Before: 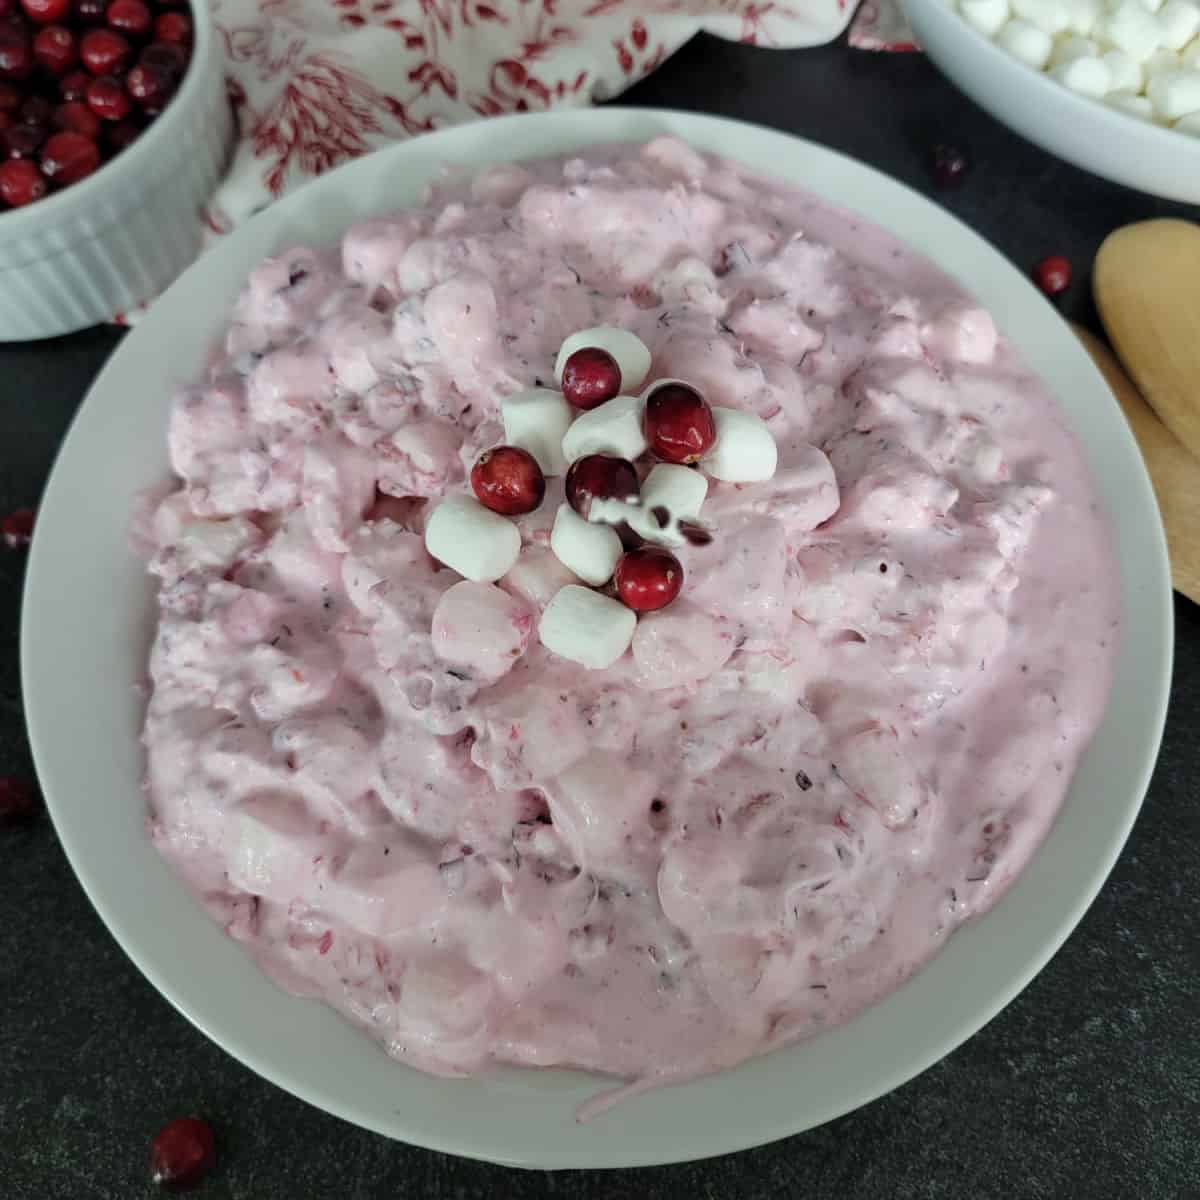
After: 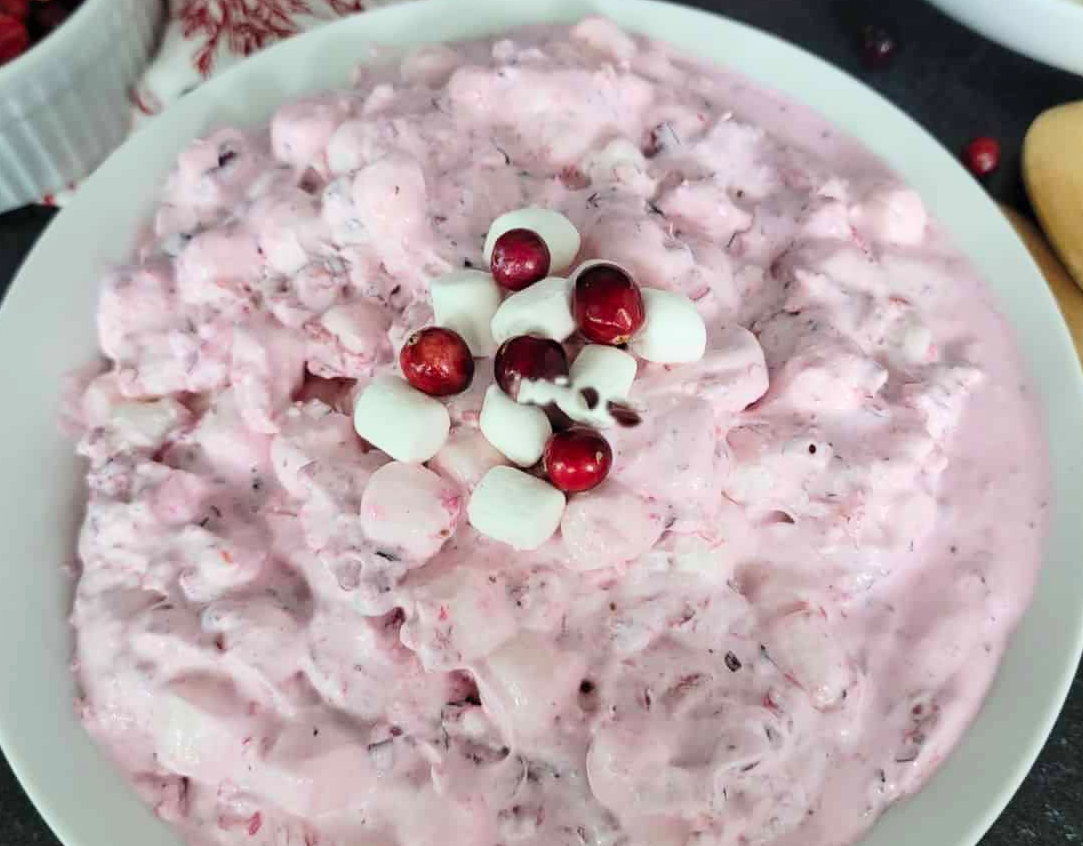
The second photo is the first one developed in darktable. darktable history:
contrast brightness saturation: contrast 0.204, brightness 0.162, saturation 0.217
crop: left 5.959%, top 9.984%, right 3.778%, bottom 19.502%
